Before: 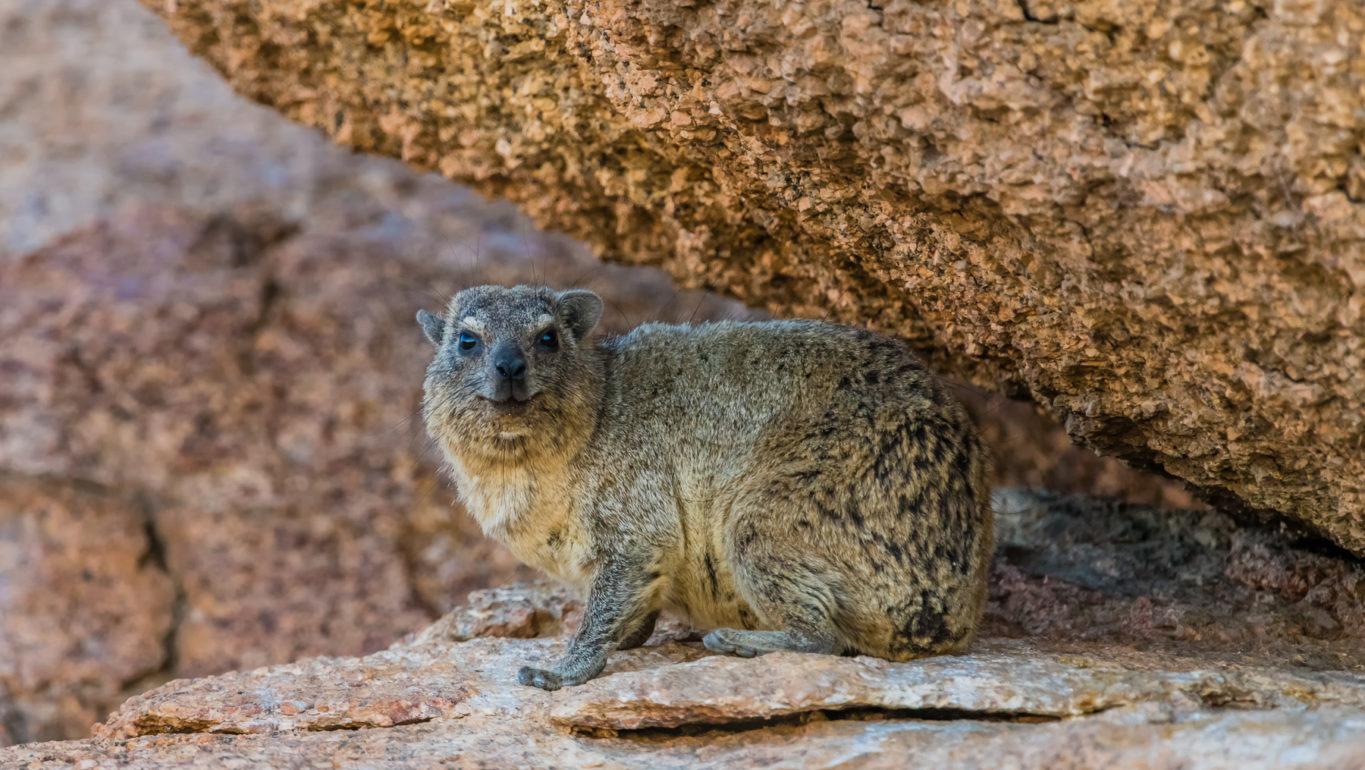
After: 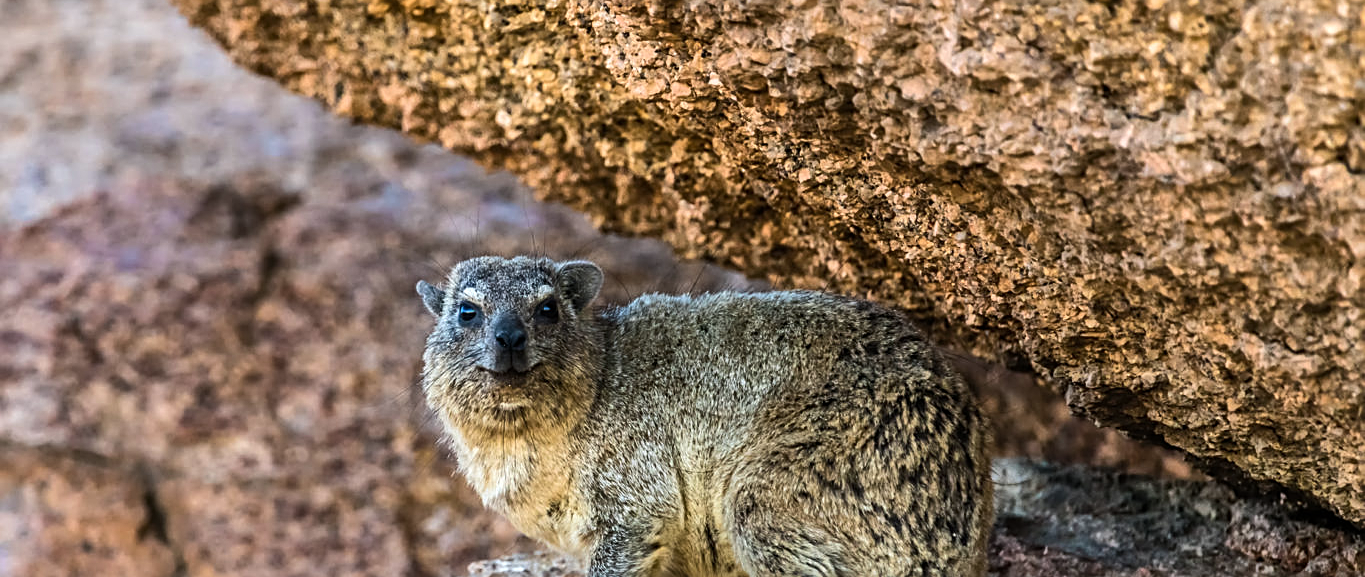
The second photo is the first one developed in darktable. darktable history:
shadows and highlights: shadows 60, soften with gaussian
tone equalizer: -8 EV -0.75 EV, -7 EV -0.7 EV, -6 EV -0.6 EV, -5 EV -0.4 EV, -3 EV 0.4 EV, -2 EV 0.6 EV, -1 EV 0.7 EV, +0 EV 0.75 EV, edges refinement/feathering 500, mask exposure compensation -1.57 EV, preserve details no
crop: top 3.857%, bottom 21.132%
sharpen: on, module defaults
white balance: red 0.988, blue 1.017
